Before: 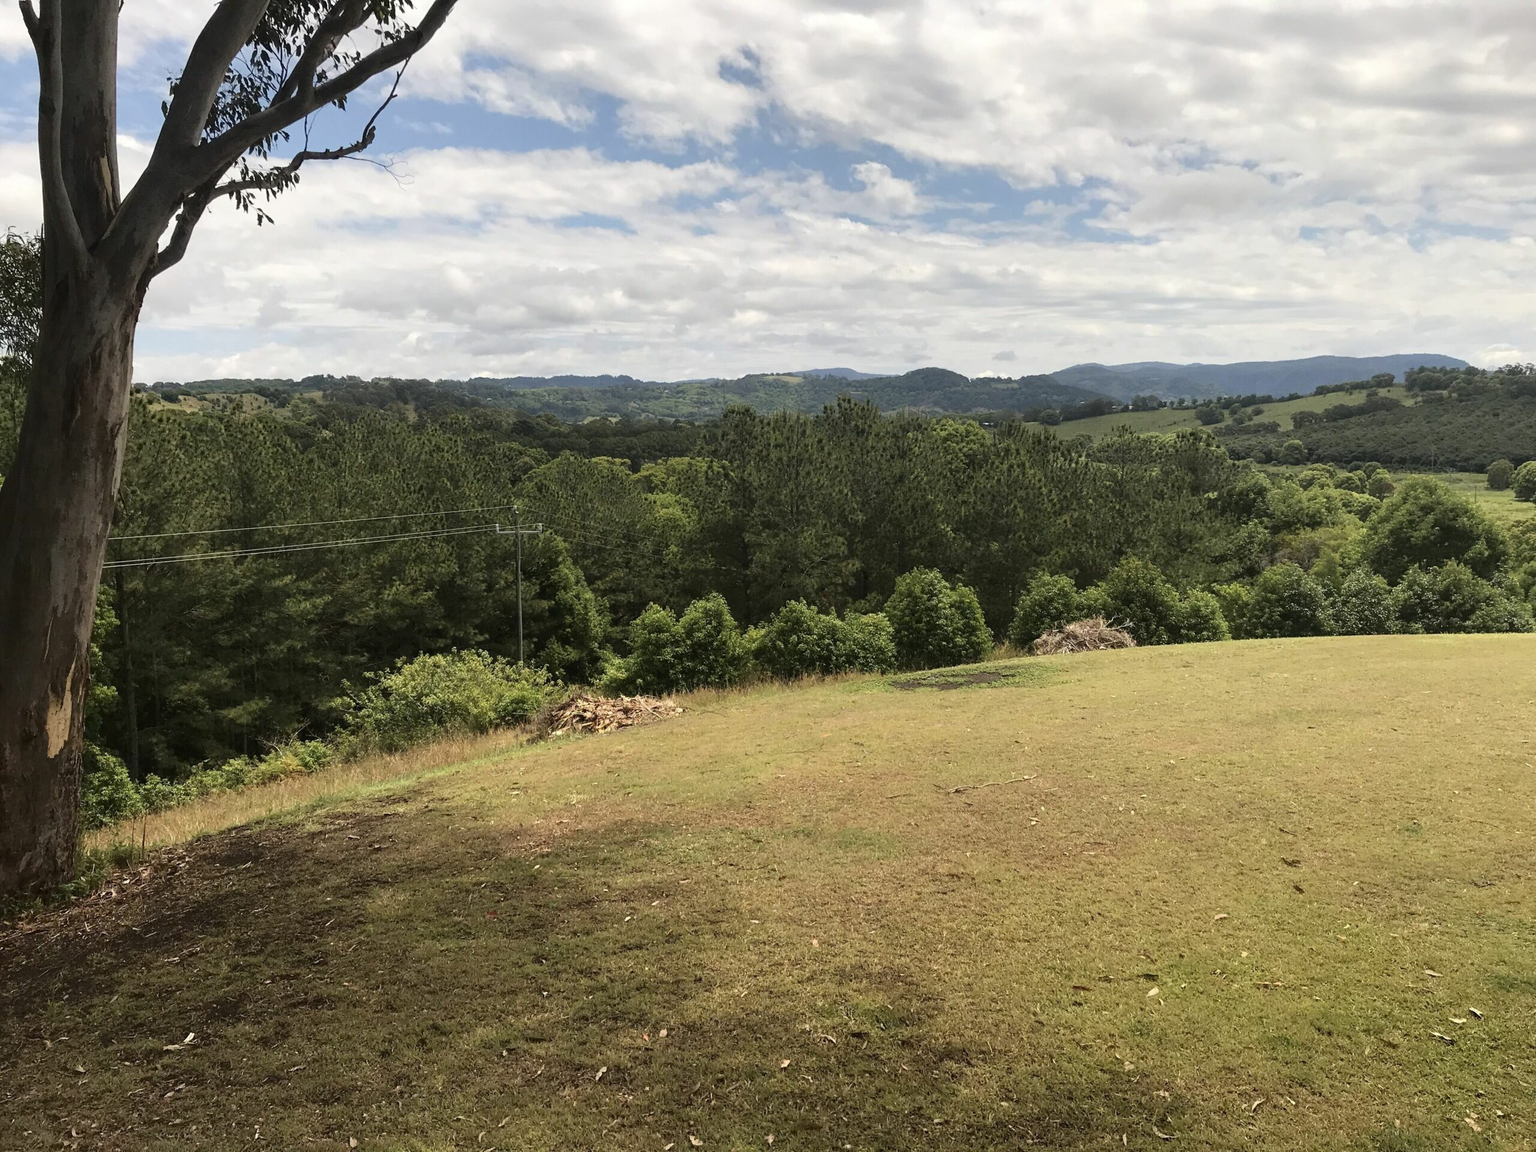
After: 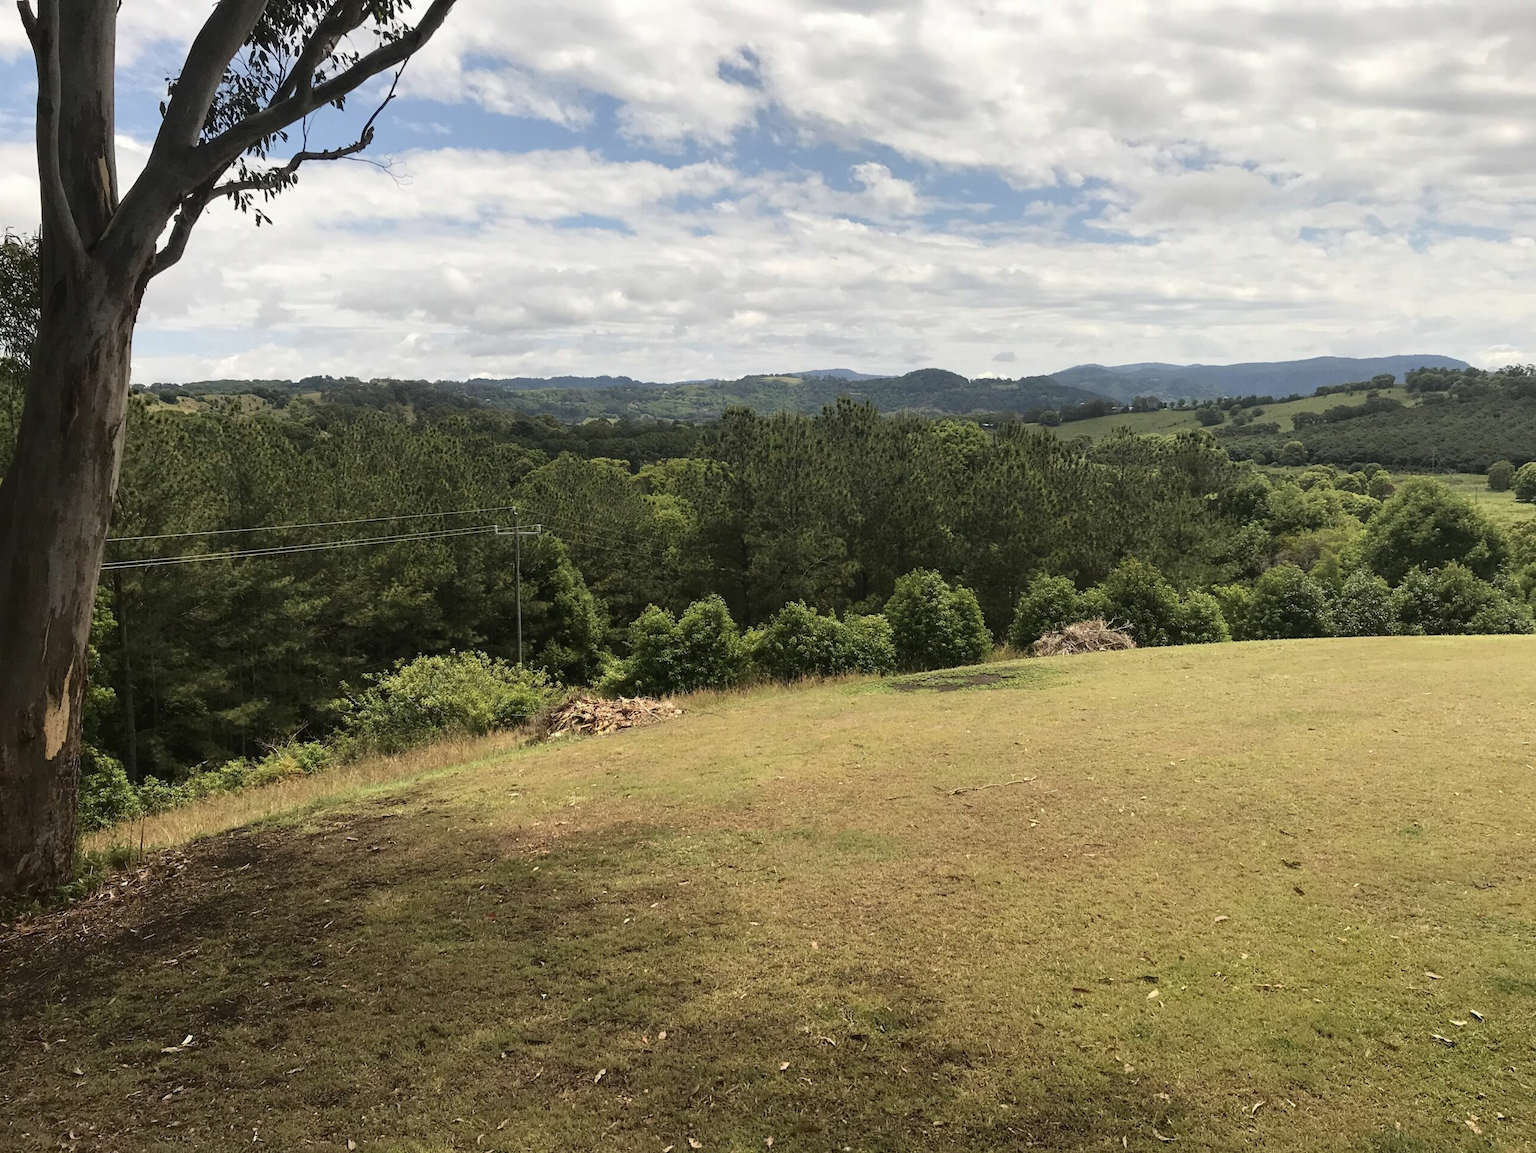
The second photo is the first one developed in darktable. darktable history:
tone equalizer: on, module defaults
crop and rotate: left 0.16%, bottom 0.012%
